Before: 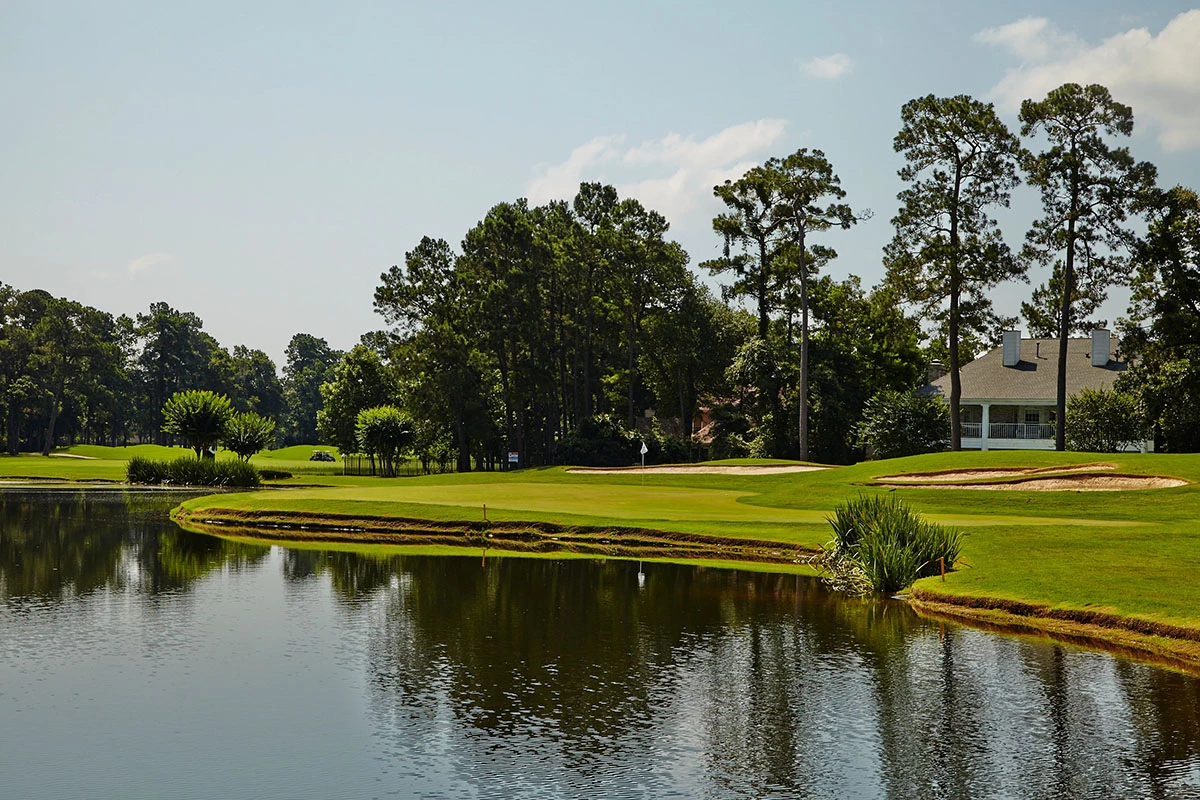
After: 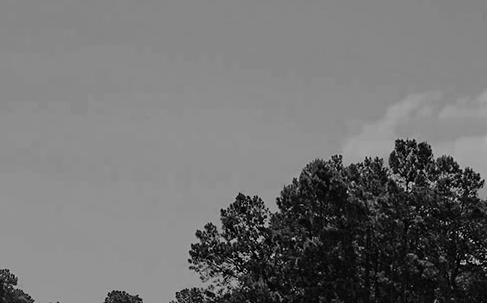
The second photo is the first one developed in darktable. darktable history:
crop: left 15.452%, top 5.459%, right 43.956%, bottom 56.62%
white balance: red 0.925, blue 1.046
exposure: black level correction 0, exposure -0.766 EV, compensate highlight preservation false
color zones: curves: ch0 [(0.002, 0.429) (0.121, 0.212) (0.198, 0.113) (0.276, 0.344) (0.331, 0.541) (0.41, 0.56) (0.482, 0.289) (0.619, 0.227) (0.721, 0.18) (0.821, 0.435) (0.928, 0.555) (1, 0.587)]; ch1 [(0, 0) (0.143, 0) (0.286, 0) (0.429, 0) (0.571, 0) (0.714, 0) (0.857, 0)]
